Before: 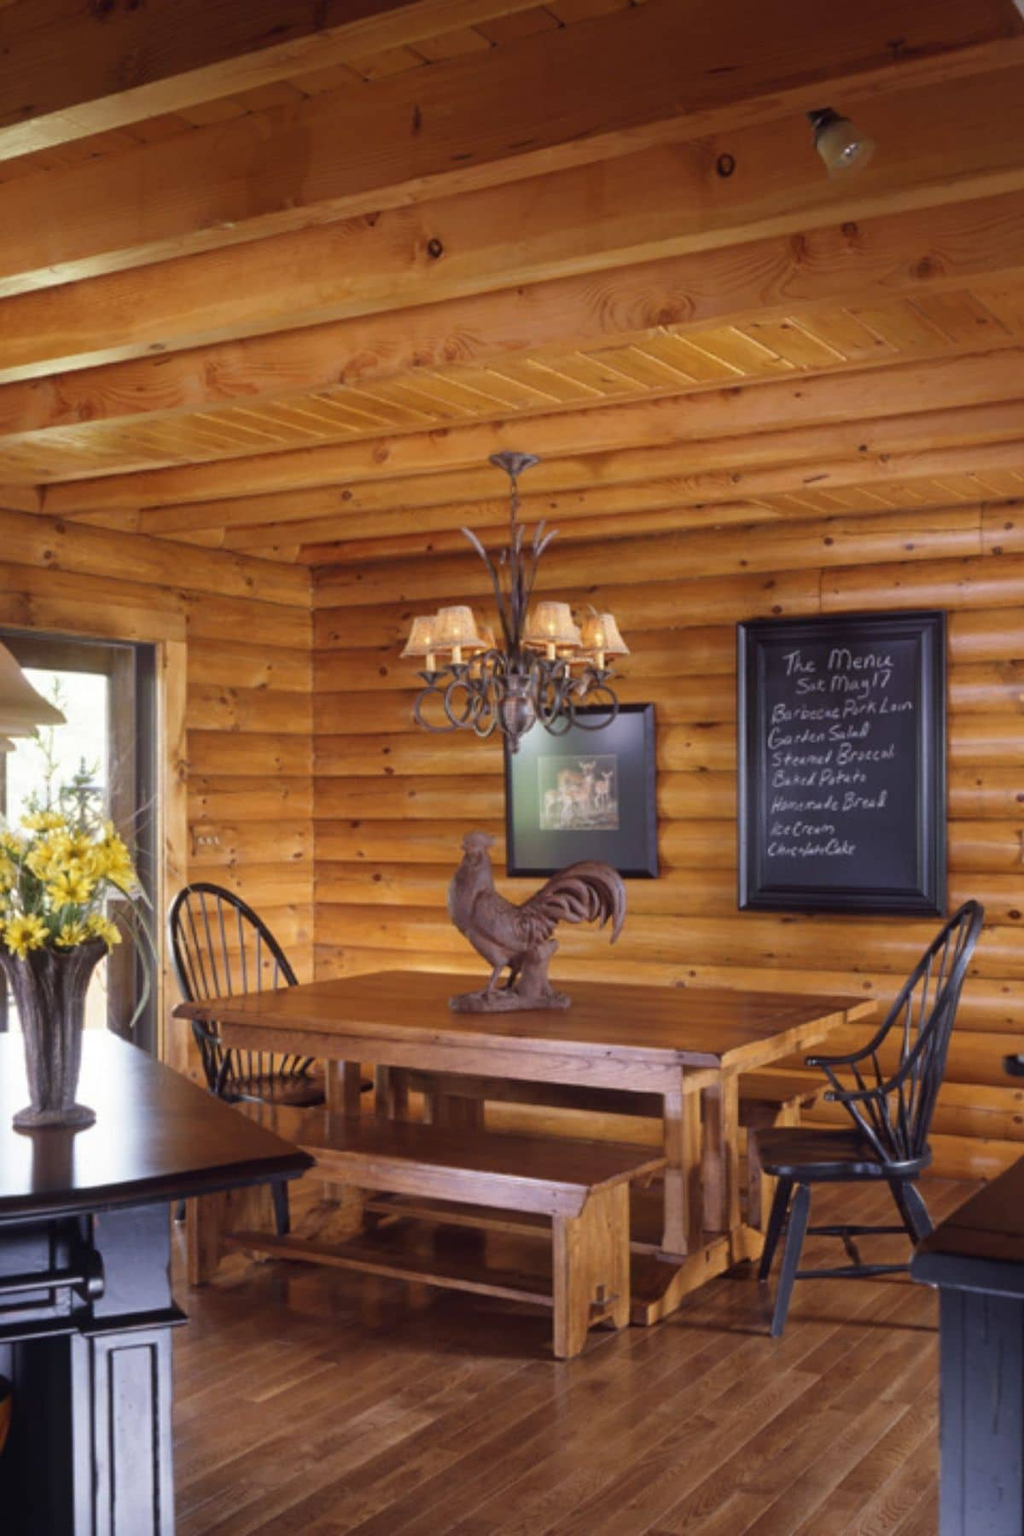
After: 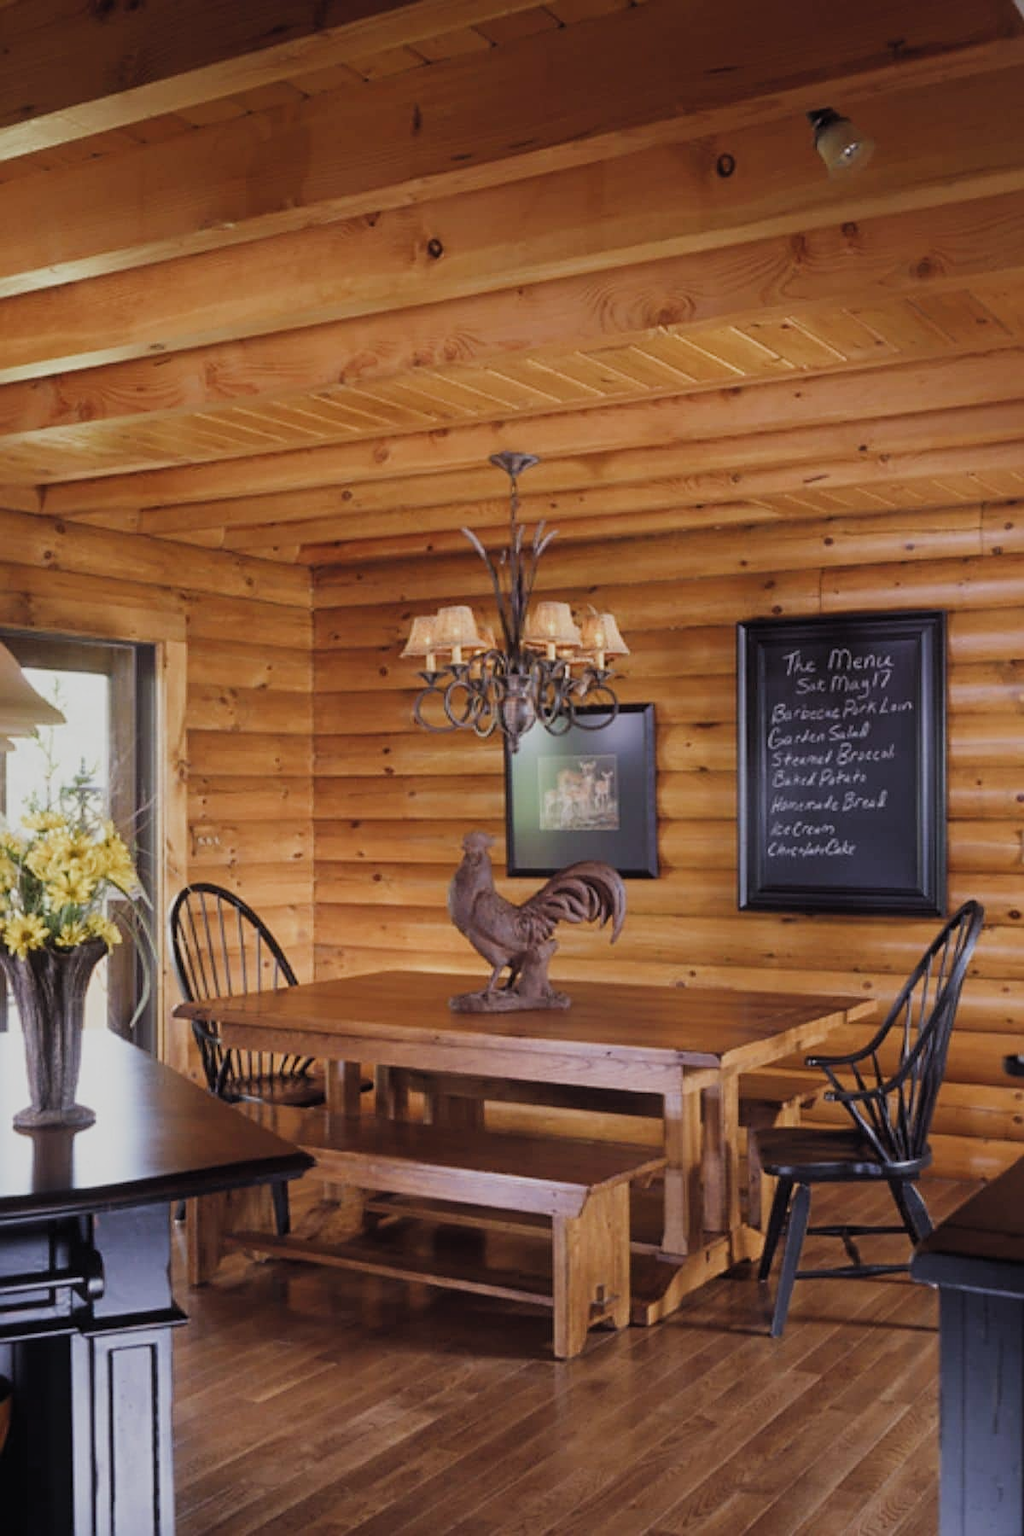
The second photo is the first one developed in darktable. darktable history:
filmic rgb: black relative exposure -8.02 EV, white relative exposure 4.03 EV, hardness 4.16, color science v5 (2021), contrast in shadows safe, contrast in highlights safe
sharpen: amount 0.464
